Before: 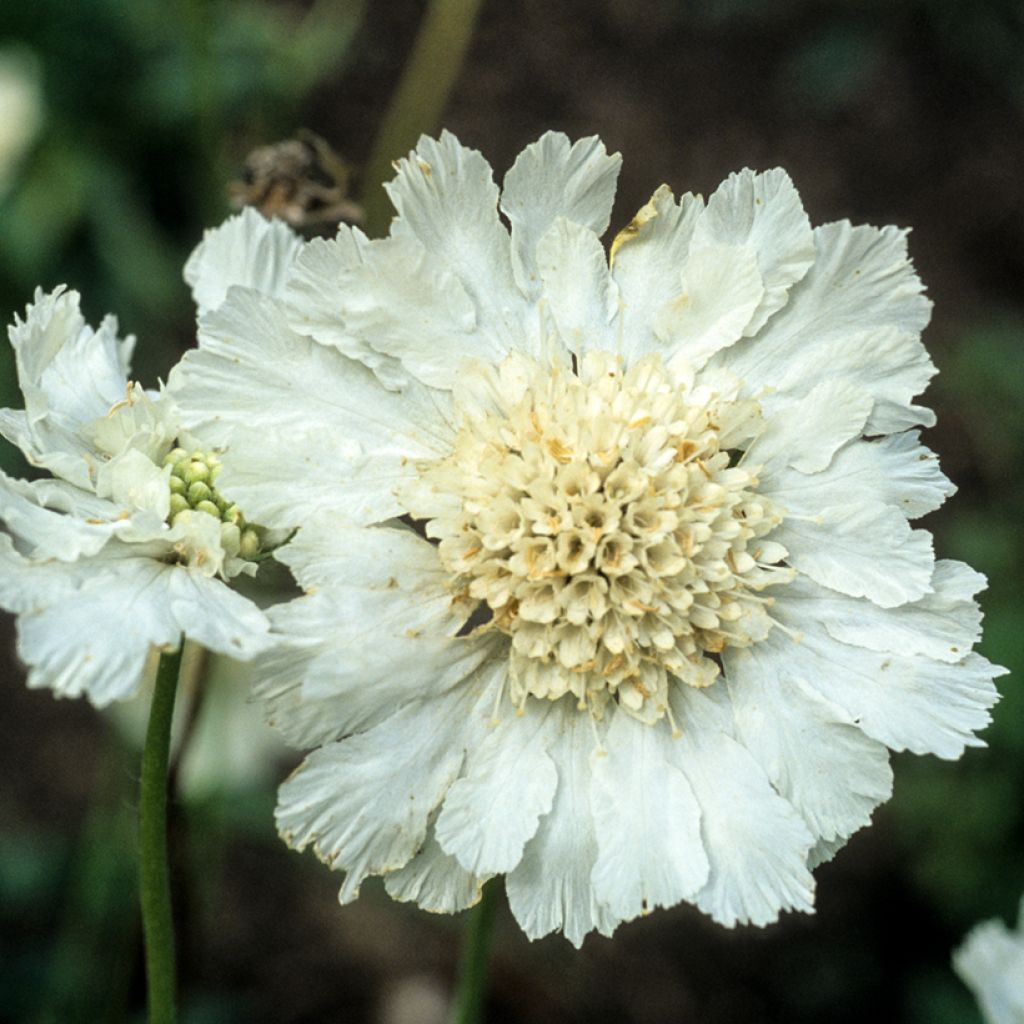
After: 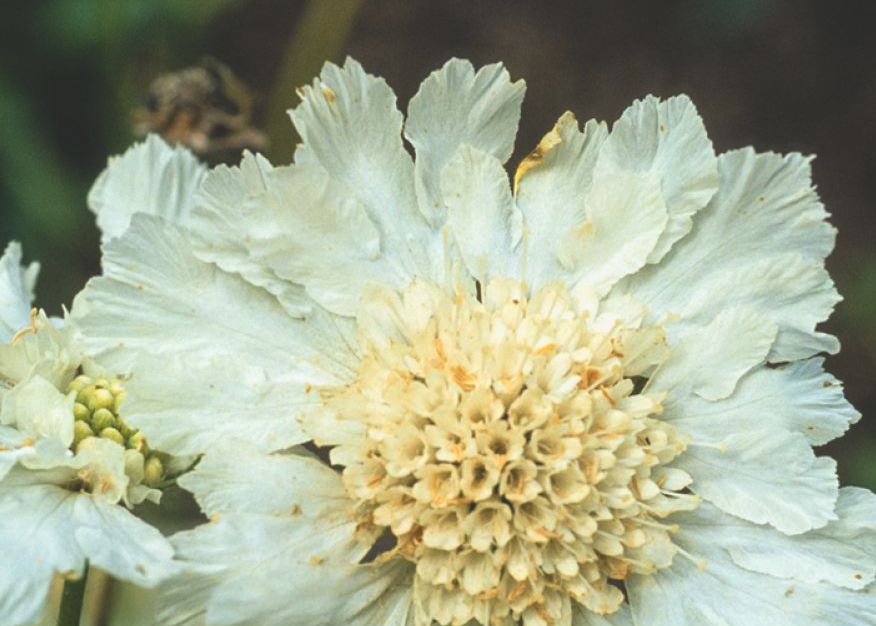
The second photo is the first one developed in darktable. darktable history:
exposure: black level correction -0.024, exposure -0.121 EV, compensate highlight preservation false
crop and rotate: left 9.463%, top 7.177%, right 4.897%, bottom 31.652%
color zones: curves: ch1 [(0.235, 0.558) (0.75, 0.5)]; ch2 [(0.25, 0.462) (0.749, 0.457)]
velvia: on, module defaults
